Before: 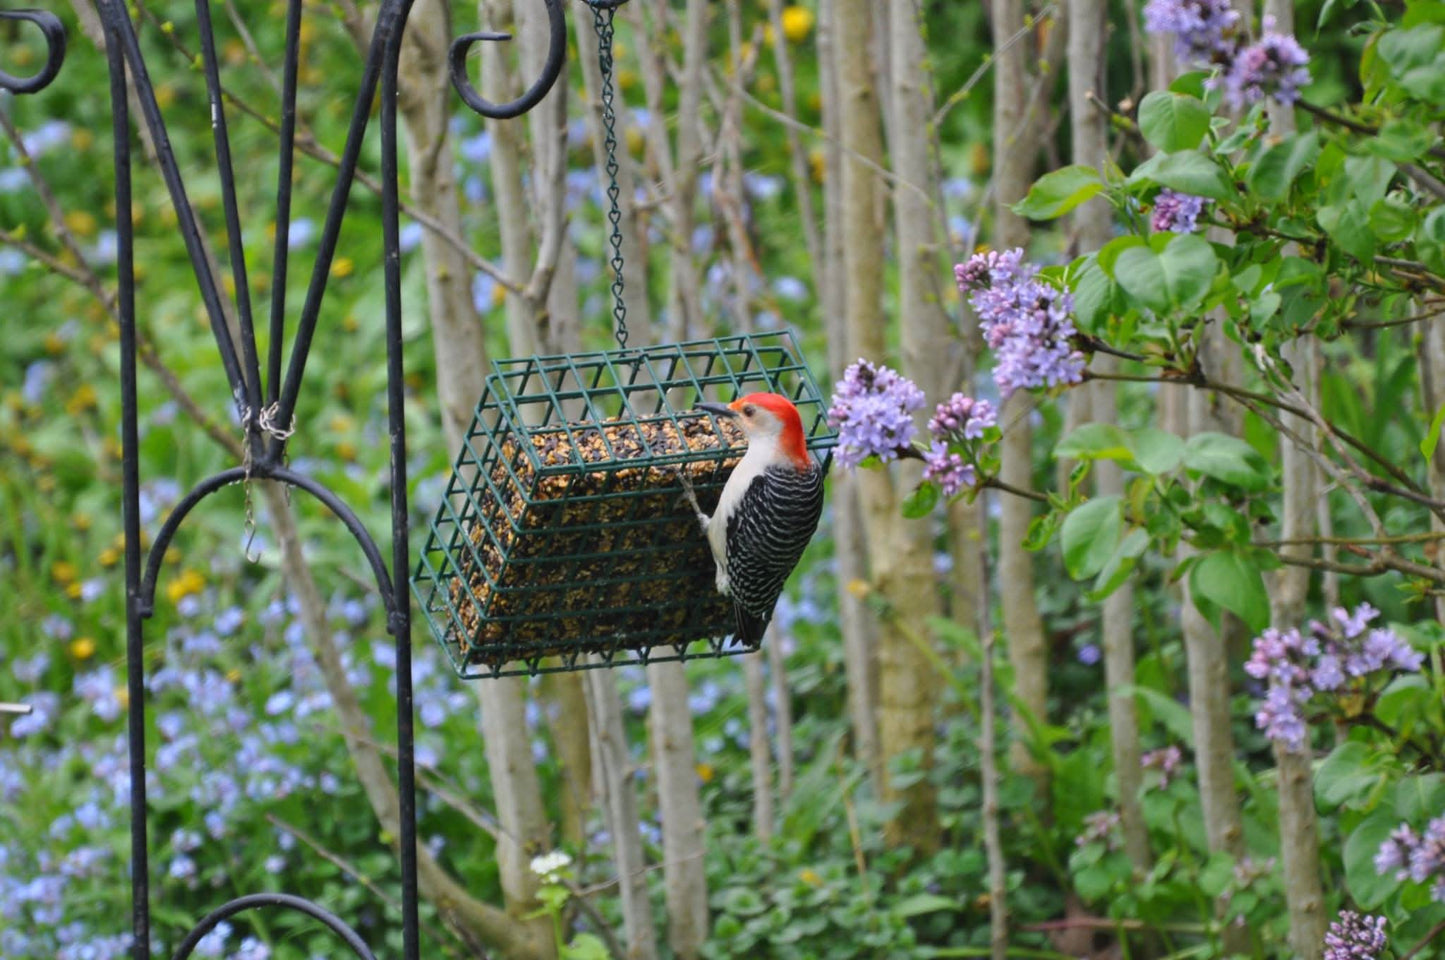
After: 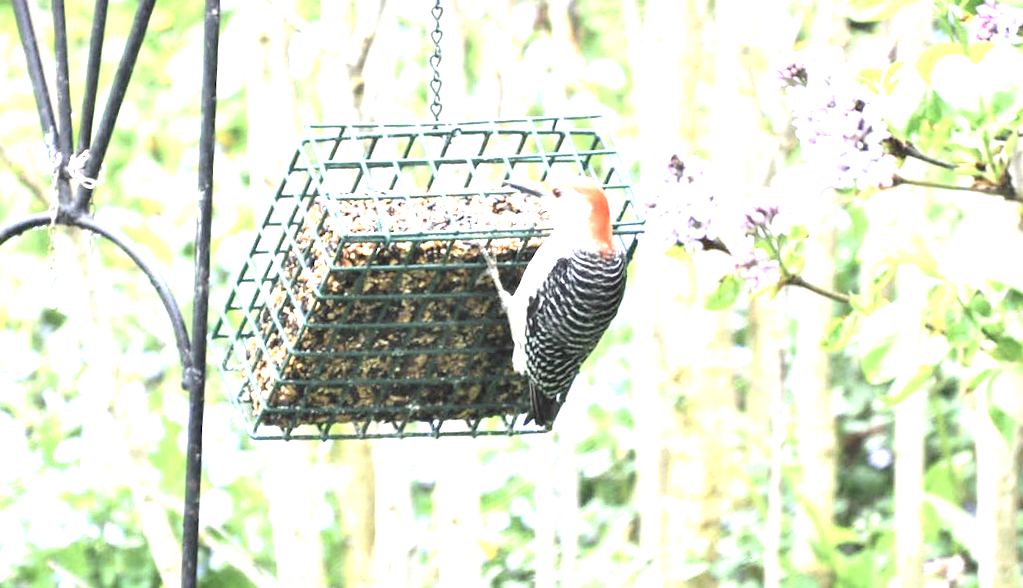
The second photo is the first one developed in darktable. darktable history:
contrast brightness saturation: contrast 0.103, saturation -0.37
exposure: black level correction 0.001, exposure 2.671 EV, compensate highlight preservation false
crop and rotate: angle -3.98°, left 9.923%, top 20.383%, right 11.986%, bottom 12.089%
